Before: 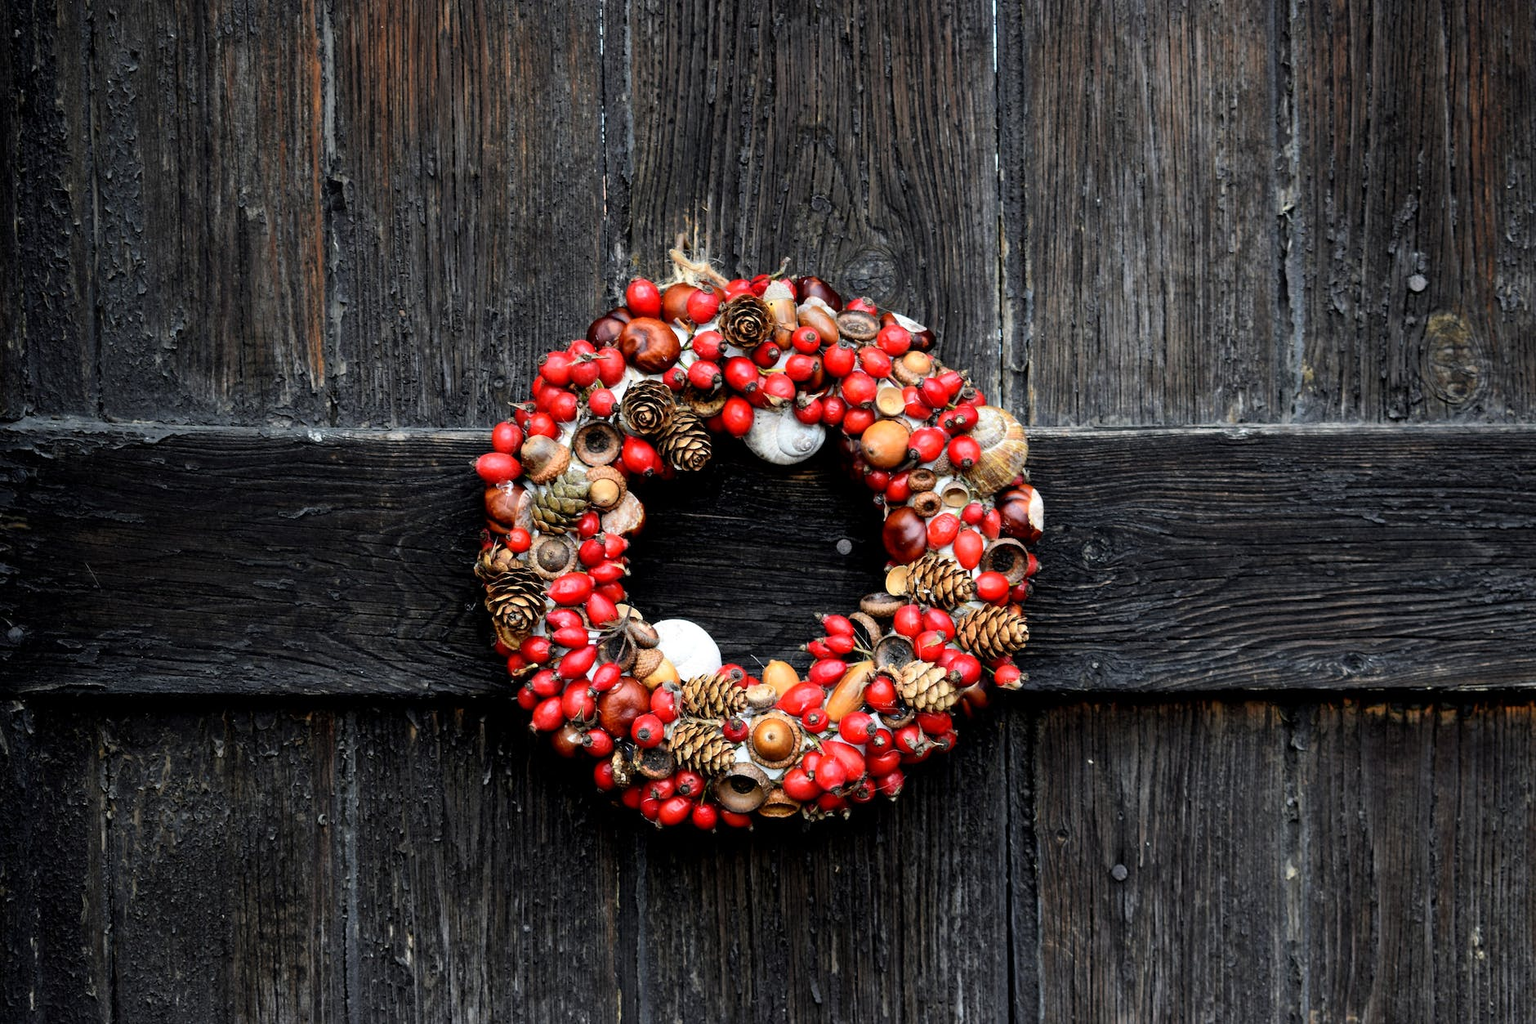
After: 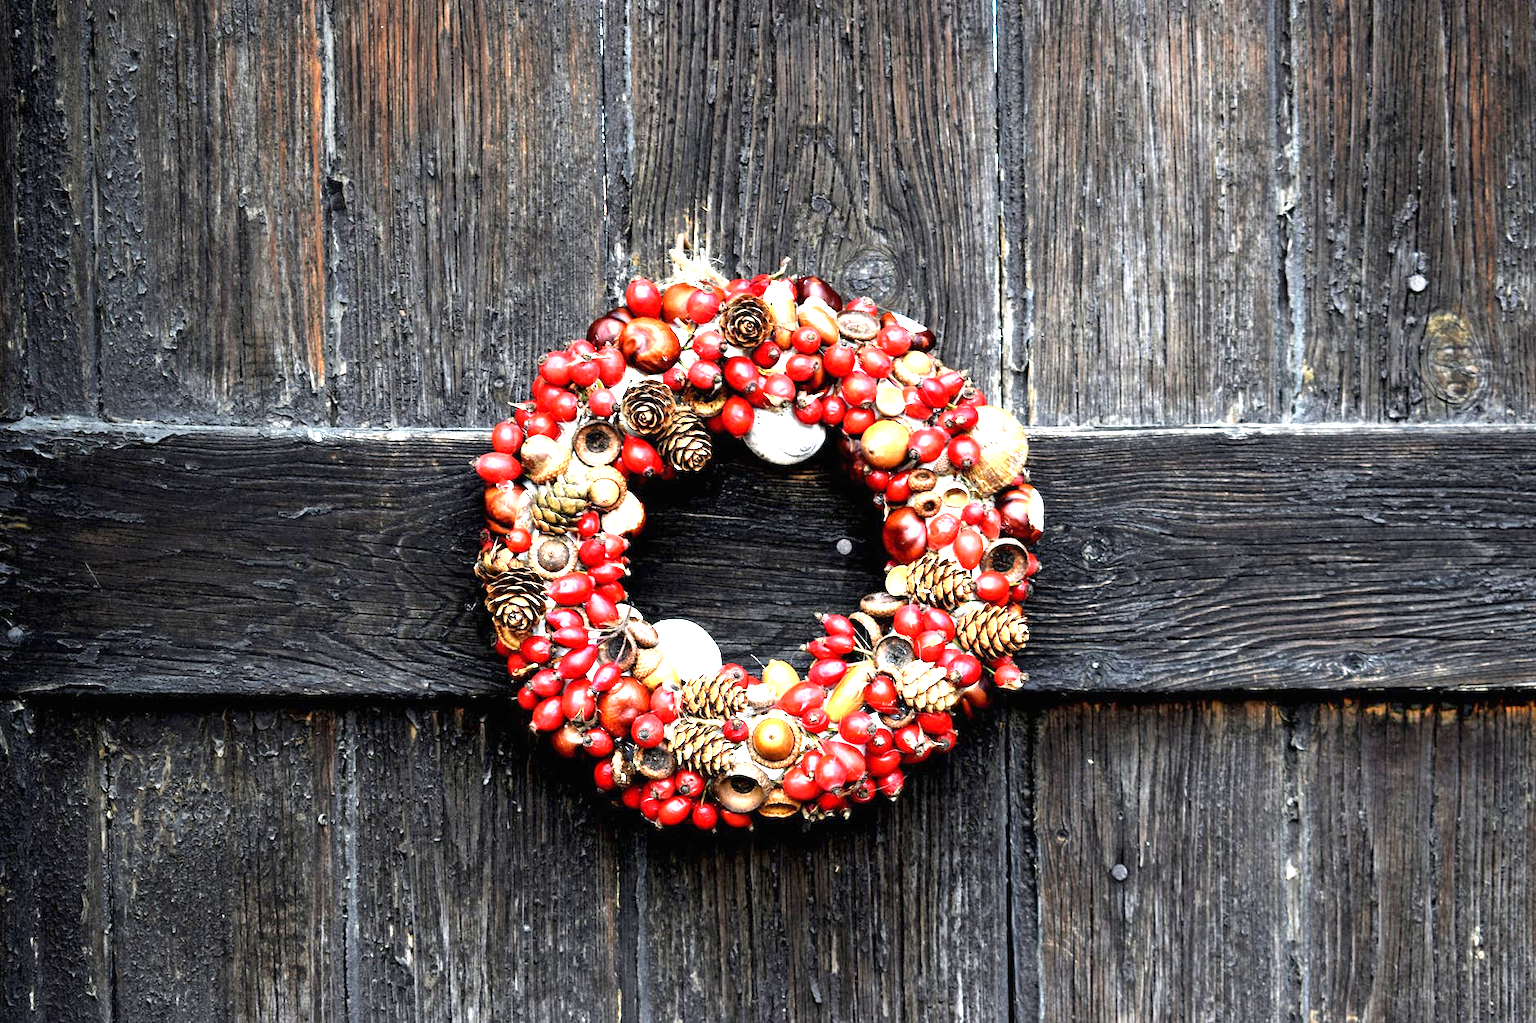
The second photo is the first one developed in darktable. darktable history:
exposure: black level correction 0, exposure 1.709 EV, compensate exposure bias true, compensate highlight preservation false
